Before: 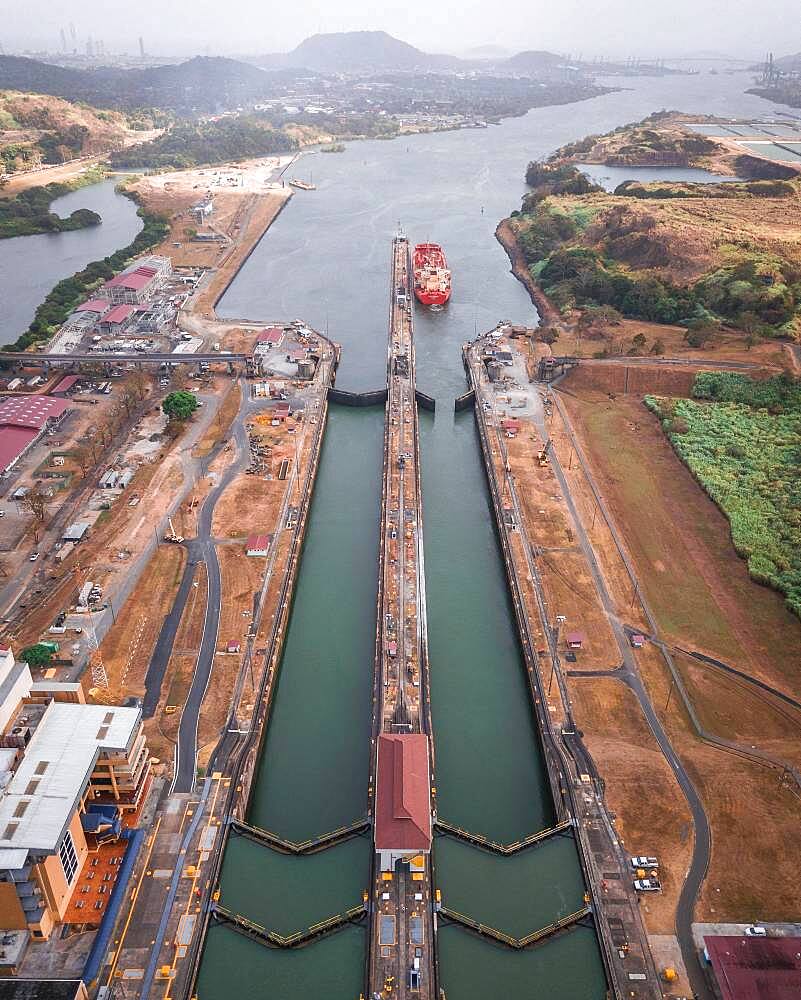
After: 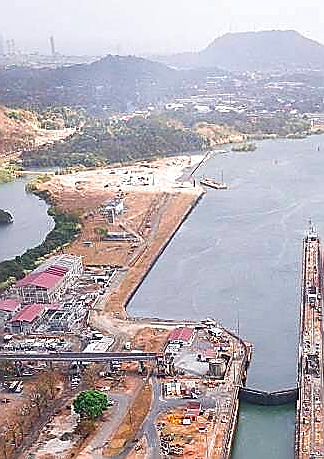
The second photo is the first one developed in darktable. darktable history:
sharpen: radius 1.381, amount 1.262, threshold 0.672
tone equalizer: on, module defaults
contrast brightness saturation: contrast 0.041, saturation 0.161
crop and rotate: left 11.133%, top 0.113%, right 48.415%, bottom 53.961%
